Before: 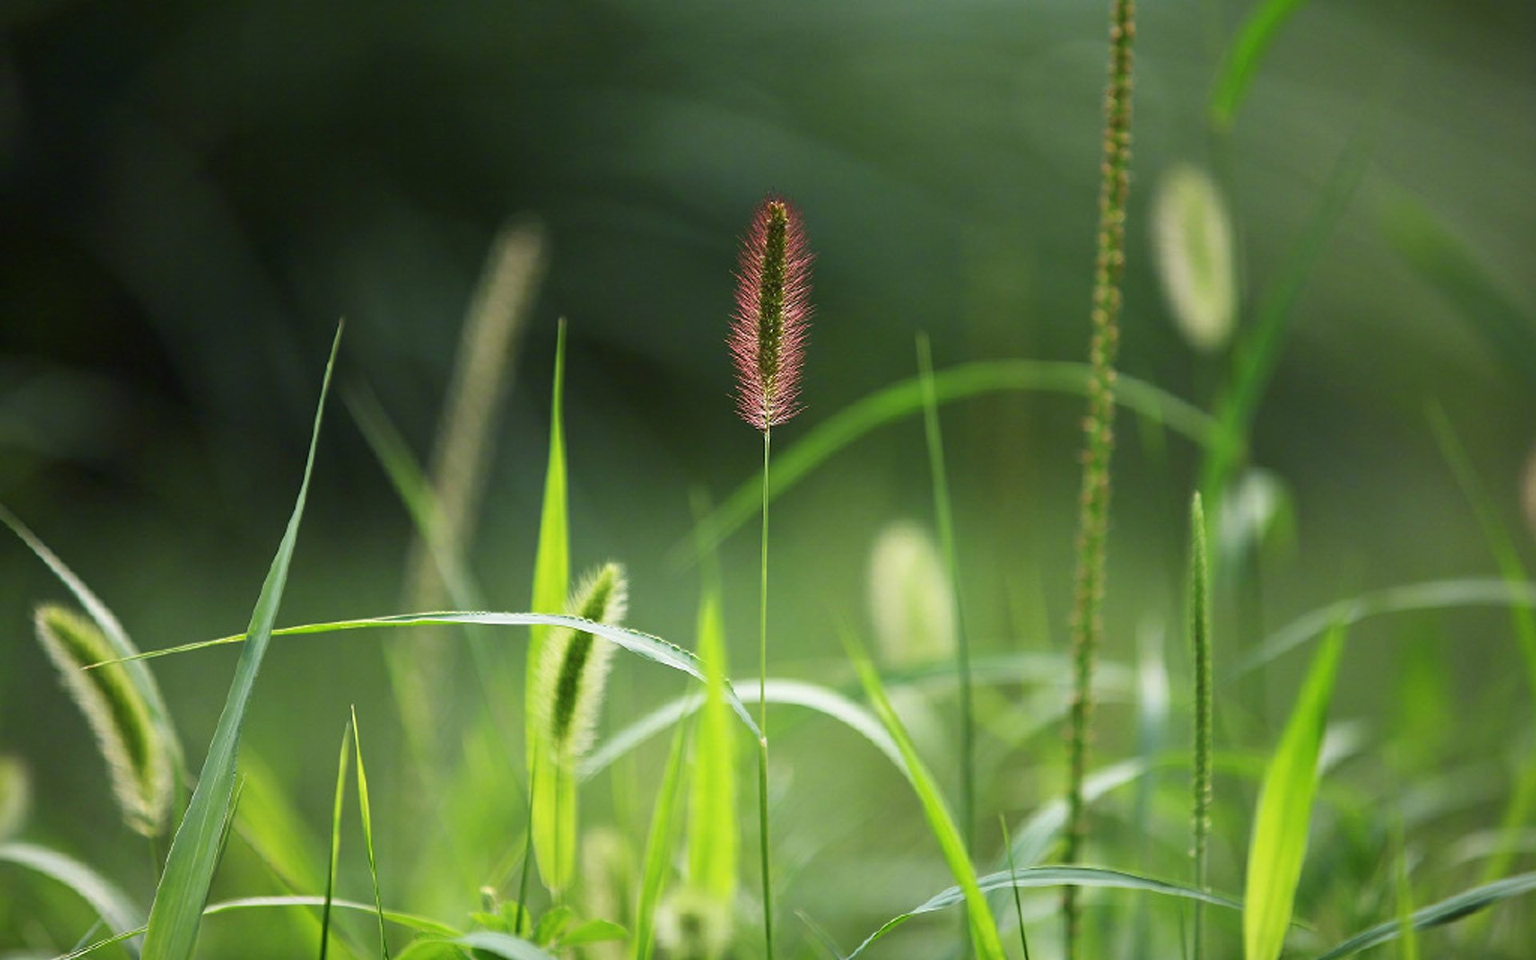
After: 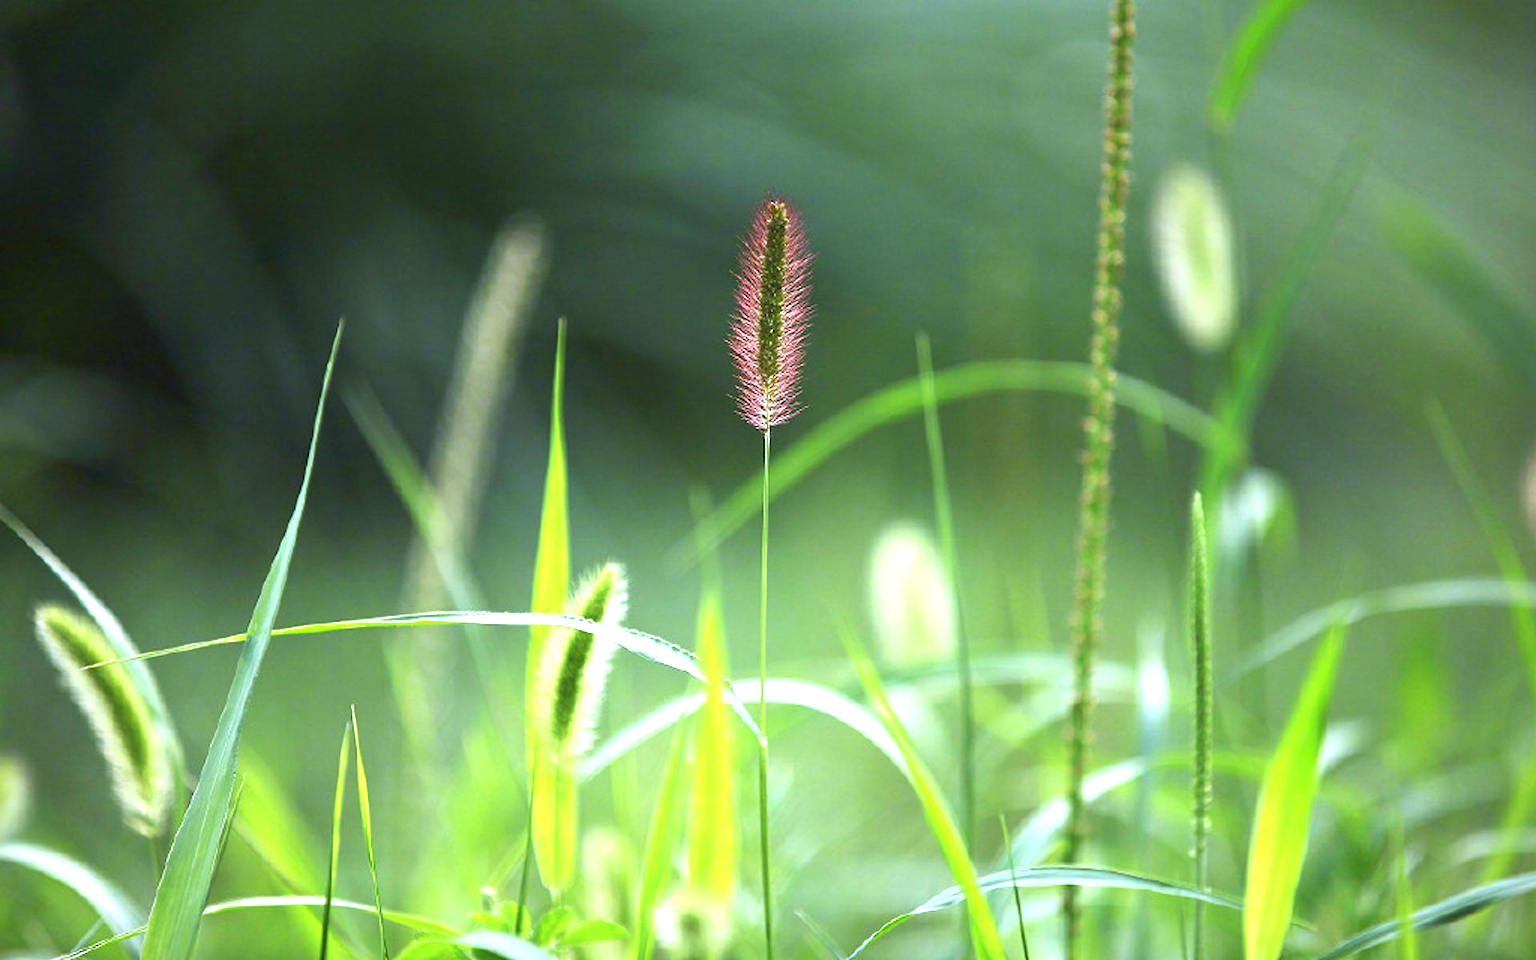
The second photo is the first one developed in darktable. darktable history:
white balance: red 0.948, green 1.02, blue 1.176
exposure: black level correction 0, exposure 1 EV, compensate exposure bias true, compensate highlight preservation false
